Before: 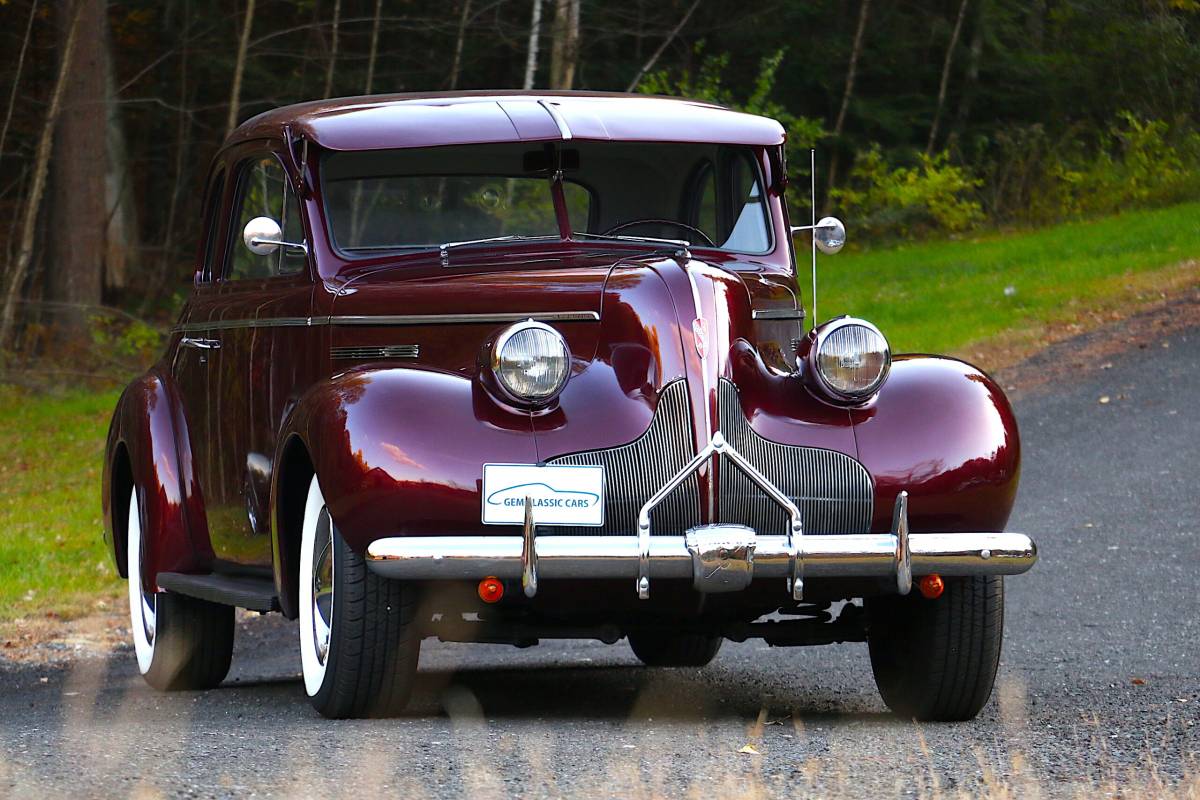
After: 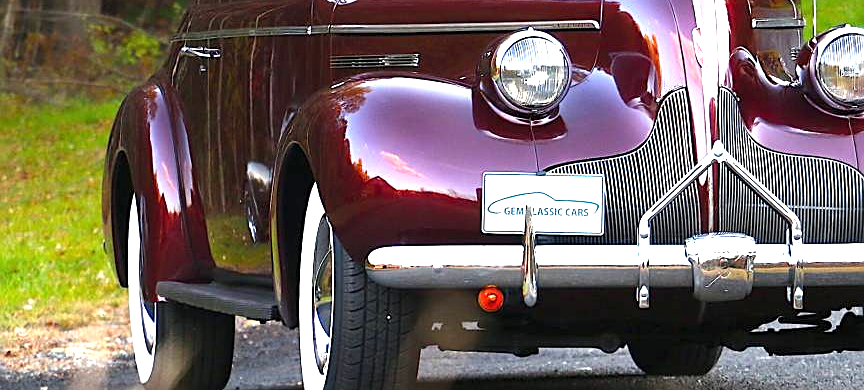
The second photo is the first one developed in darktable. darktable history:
crop: top 36.385%, right 27.975%, bottom 14.812%
sharpen: amount 0.547
exposure: black level correction 0, exposure 1 EV, compensate highlight preservation false
